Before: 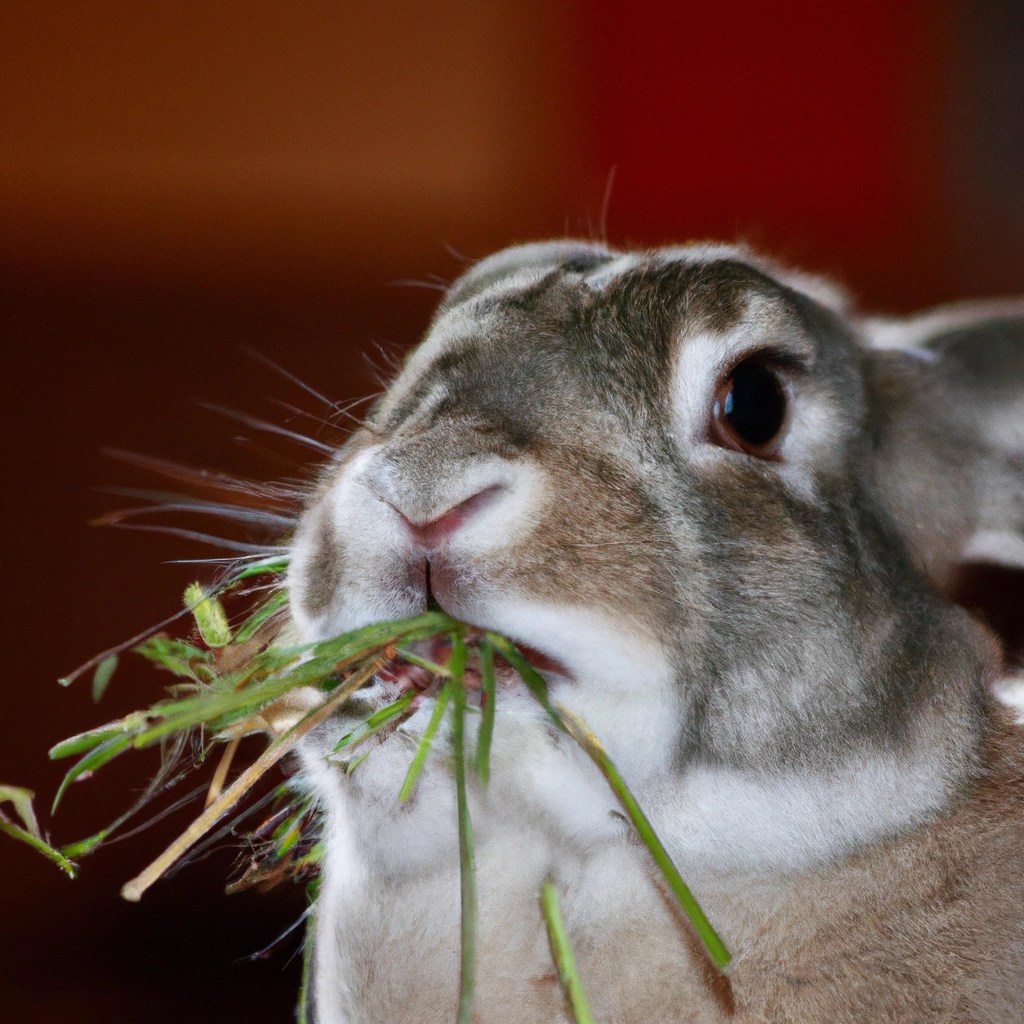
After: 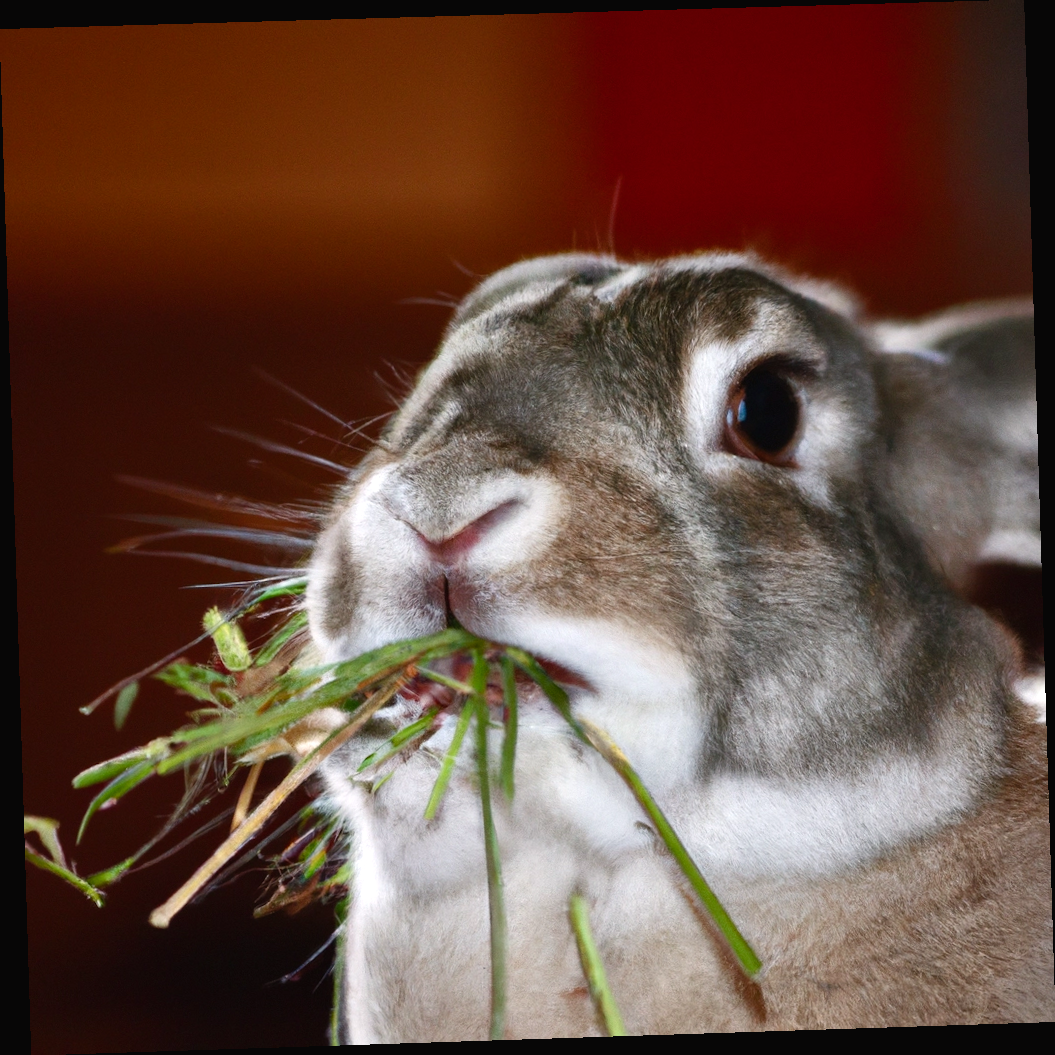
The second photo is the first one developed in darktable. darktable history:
rotate and perspective: rotation -1.77°, lens shift (horizontal) 0.004, automatic cropping off
color balance rgb: shadows lift › chroma 1%, shadows lift › hue 28.8°, power › hue 60°, highlights gain › chroma 1%, highlights gain › hue 60°, global offset › luminance 0.25%, perceptual saturation grading › highlights -20%, perceptual saturation grading › shadows 20%, perceptual brilliance grading › highlights 5%, perceptual brilliance grading › shadows -10%, global vibrance 19.67%
exposure: exposure 0.161 EV, compensate highlight preservation false
